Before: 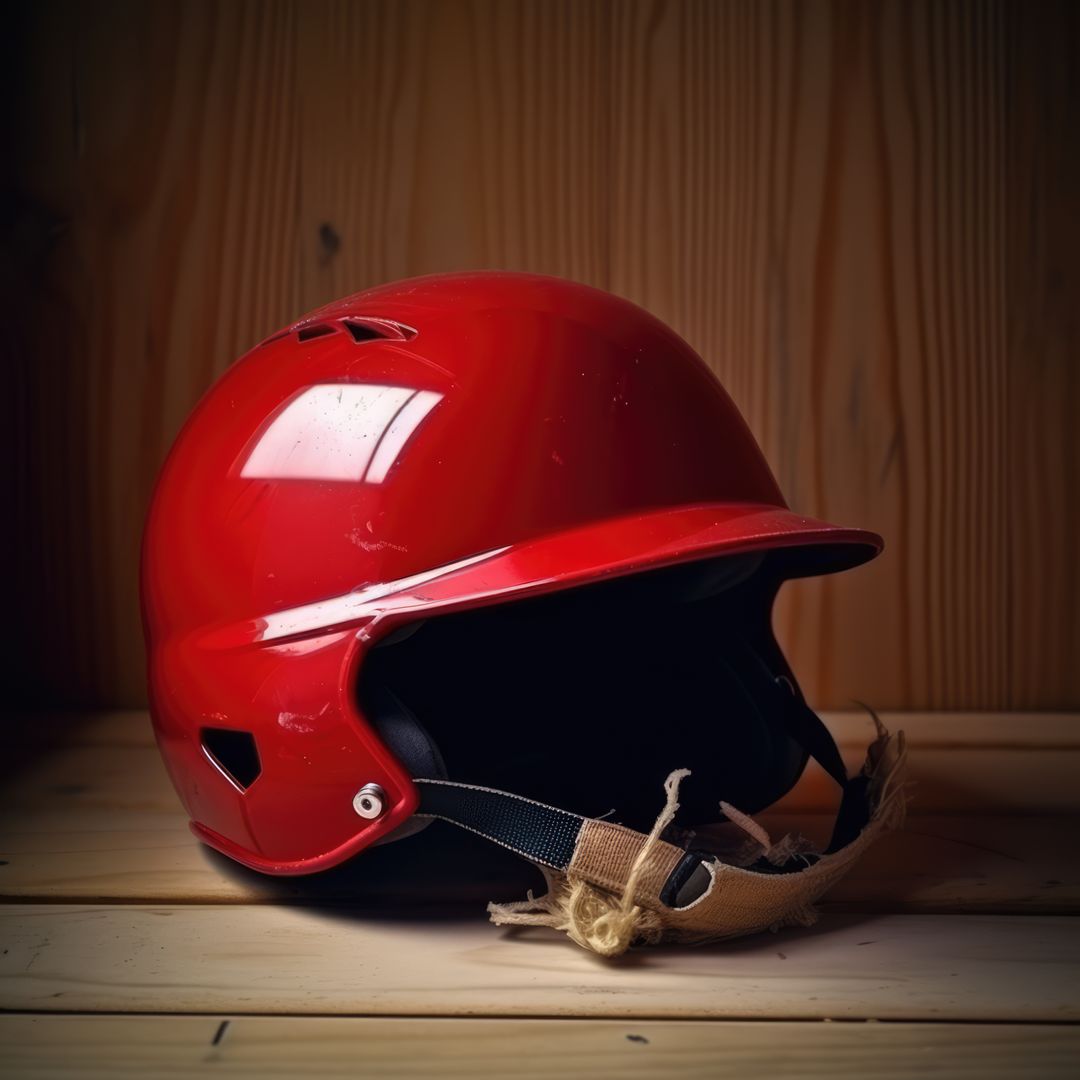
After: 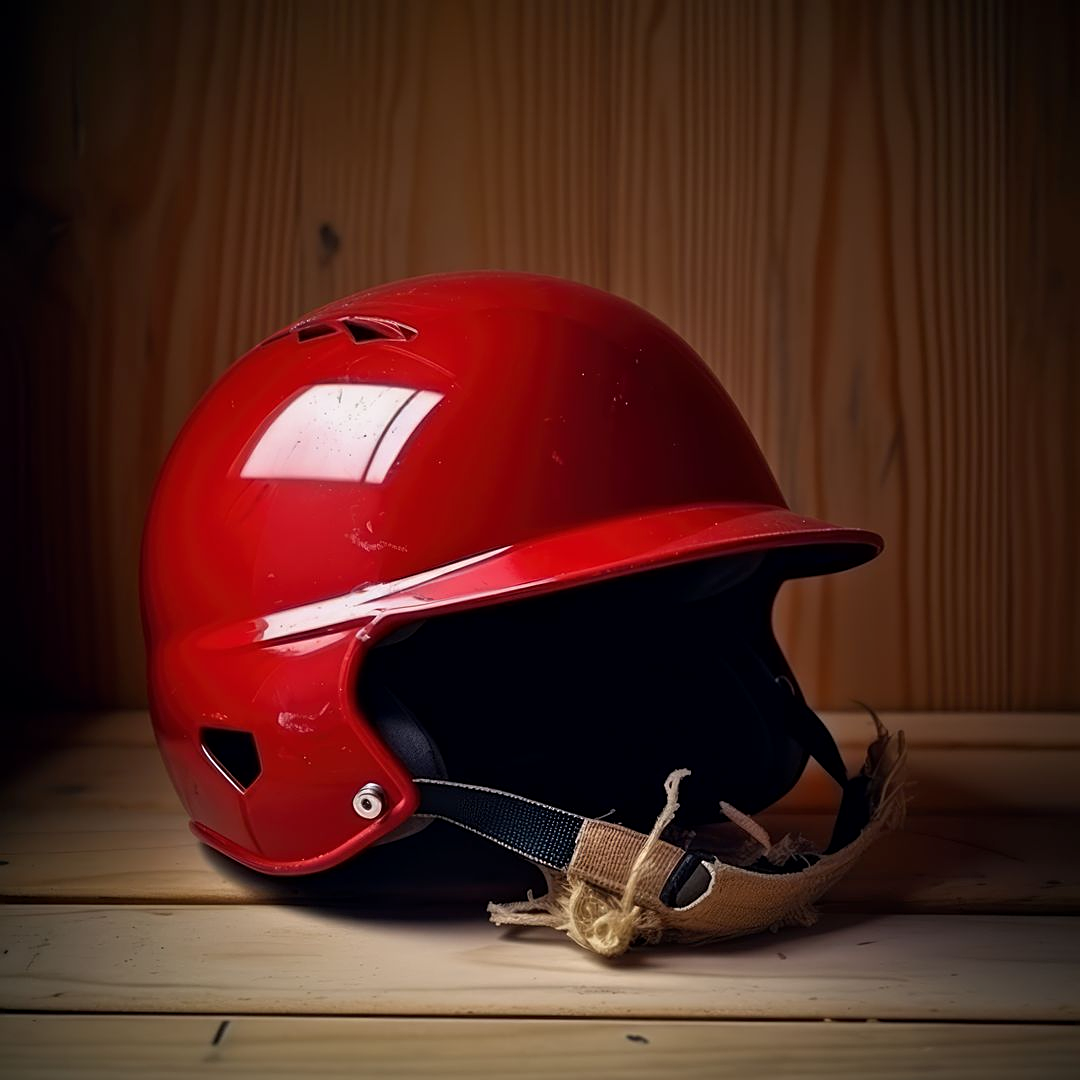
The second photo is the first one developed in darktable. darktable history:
sharpen: on, module defaults
exposure: black level correction 0.002, exposure -0.1 EV, compensate highlight preservation false
